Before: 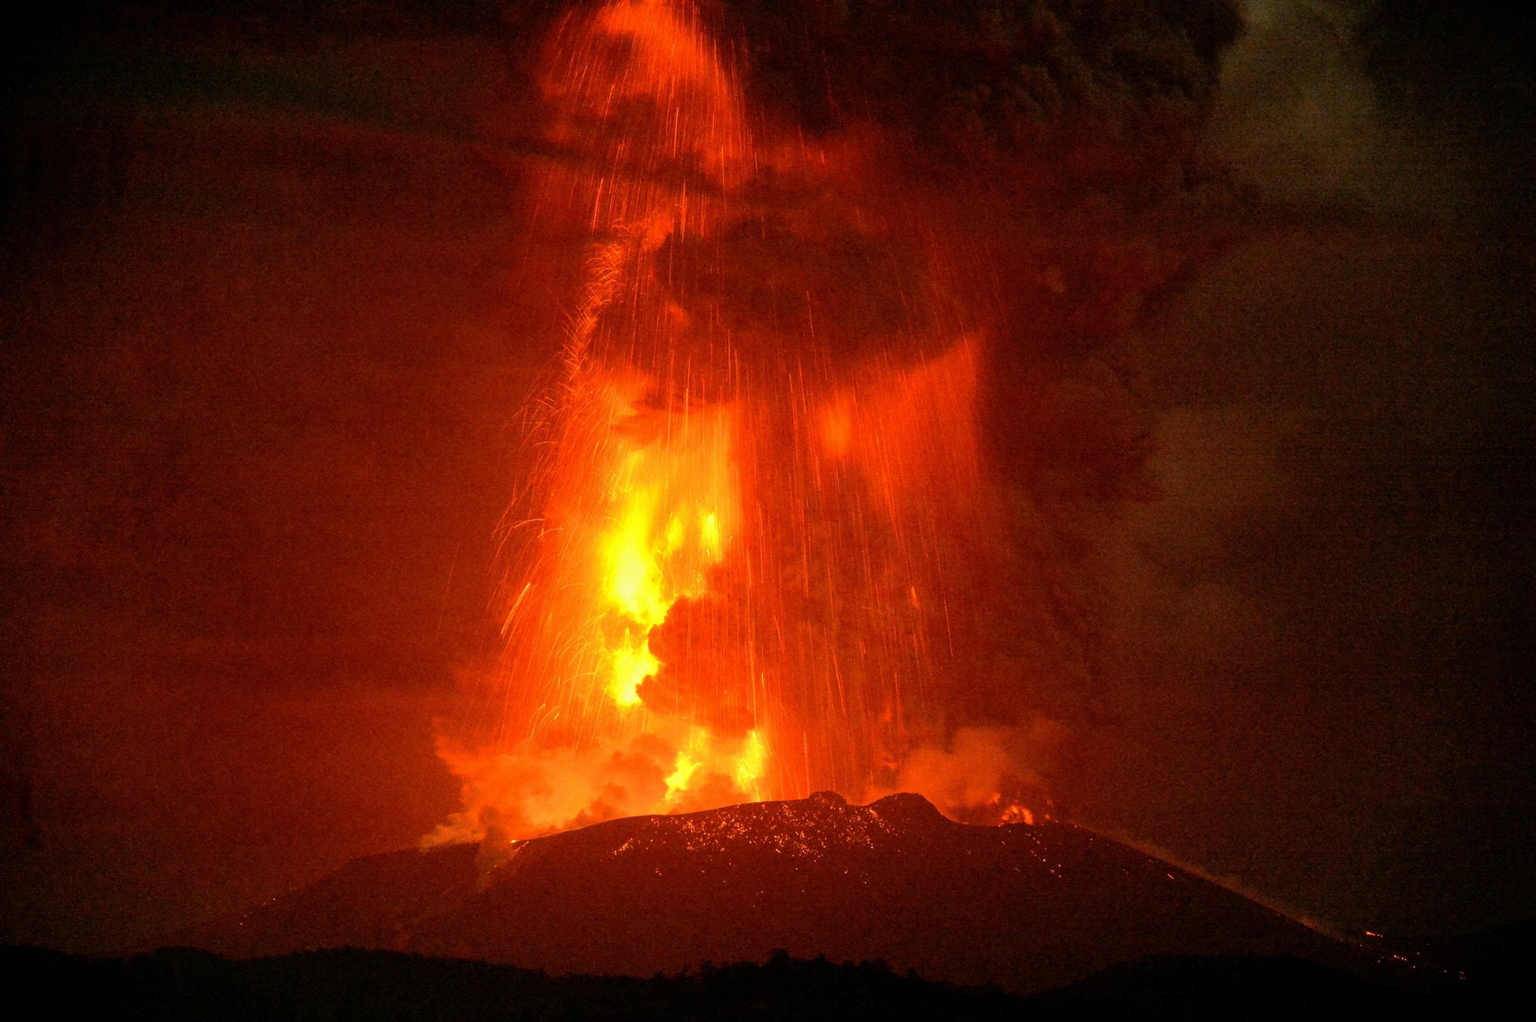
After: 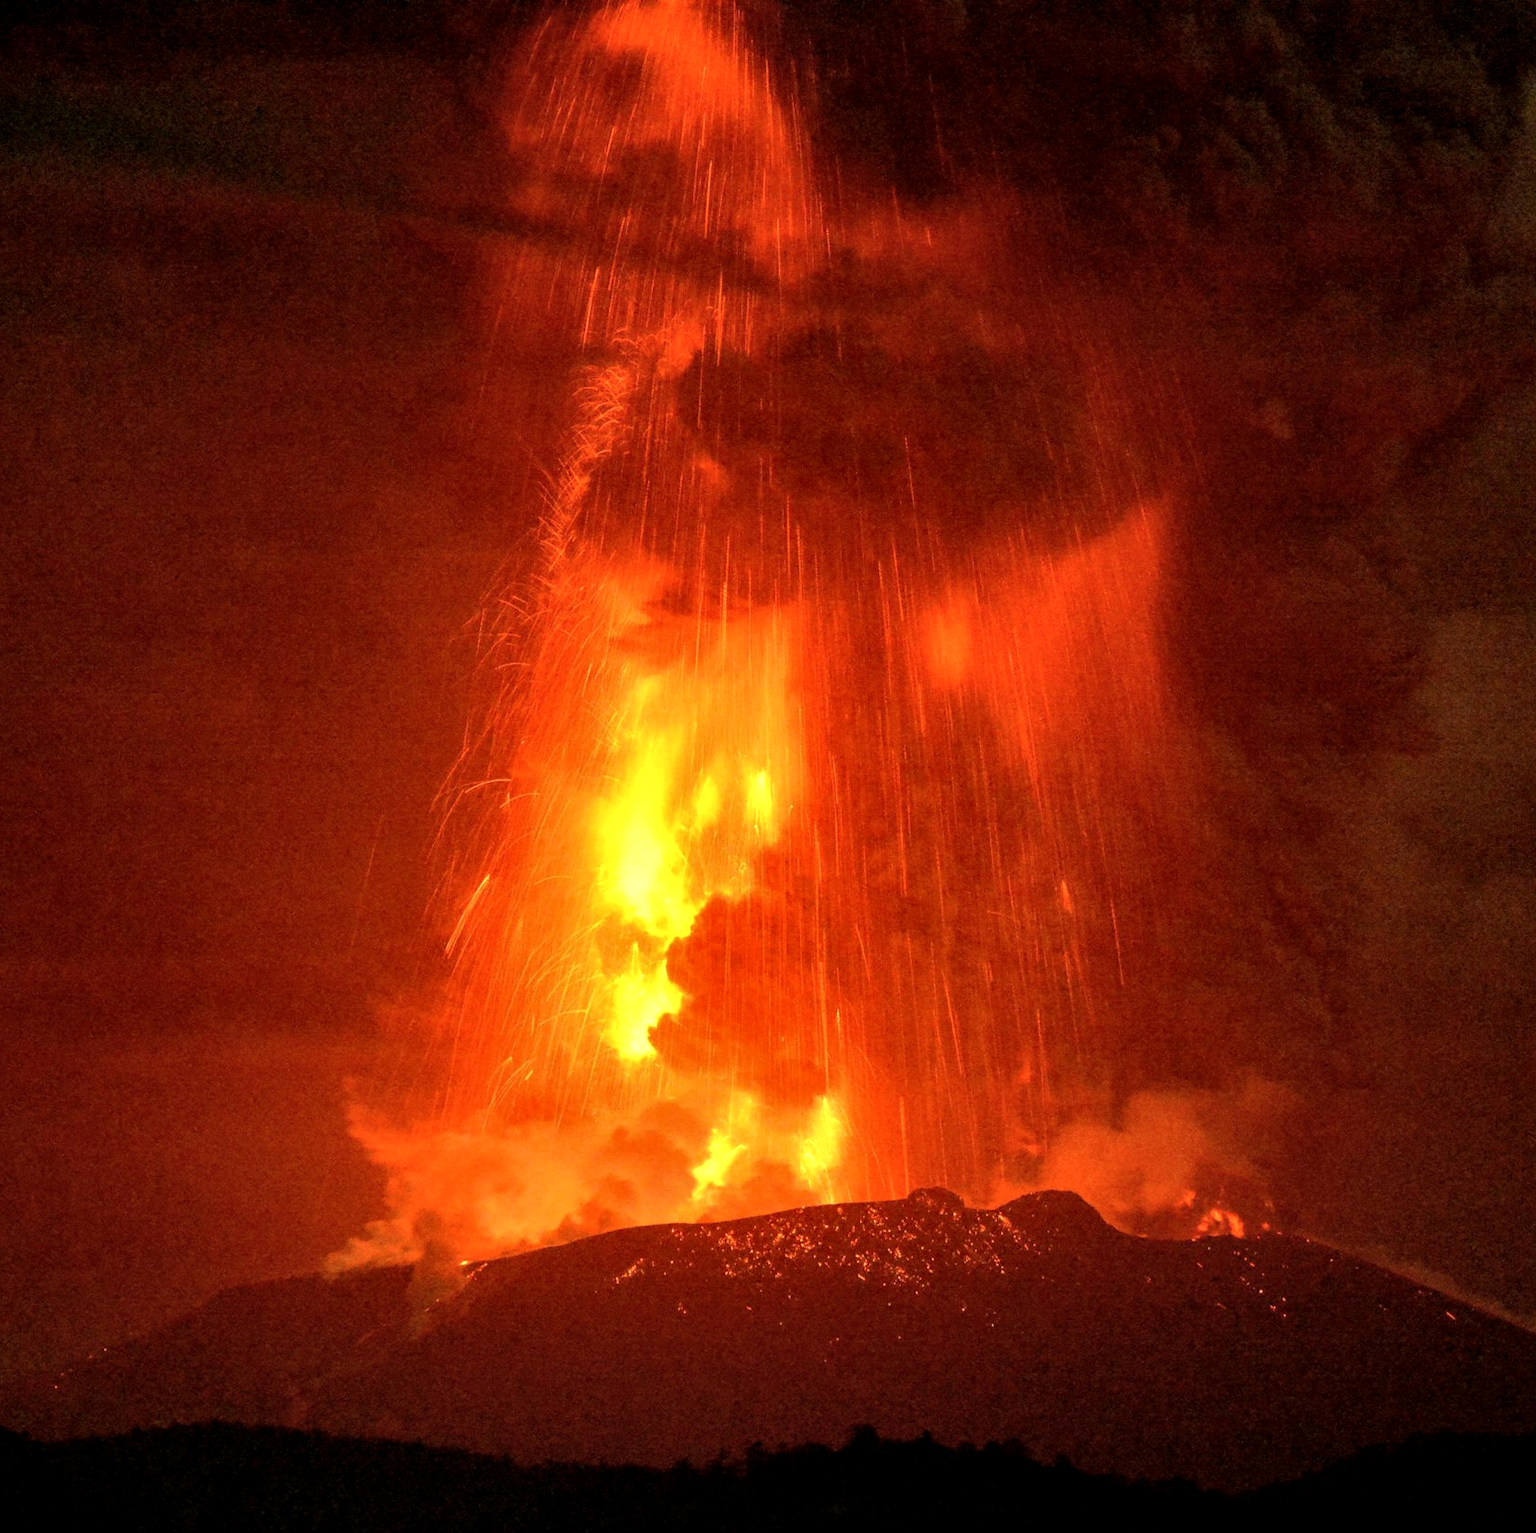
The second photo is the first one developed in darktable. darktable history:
crop and rotate: left 13.342%, right 19.991%
local contrast: on, module defaults
